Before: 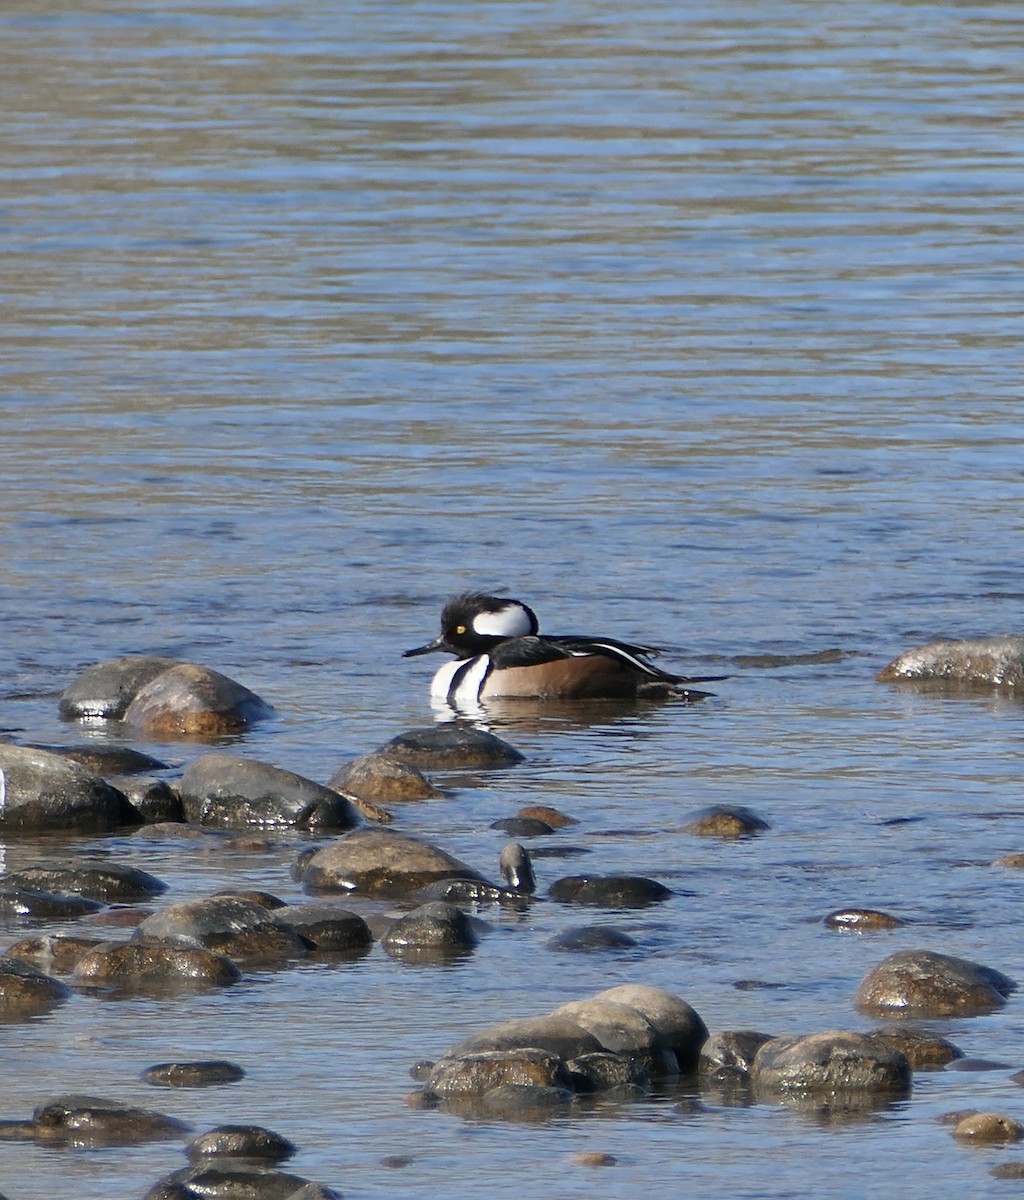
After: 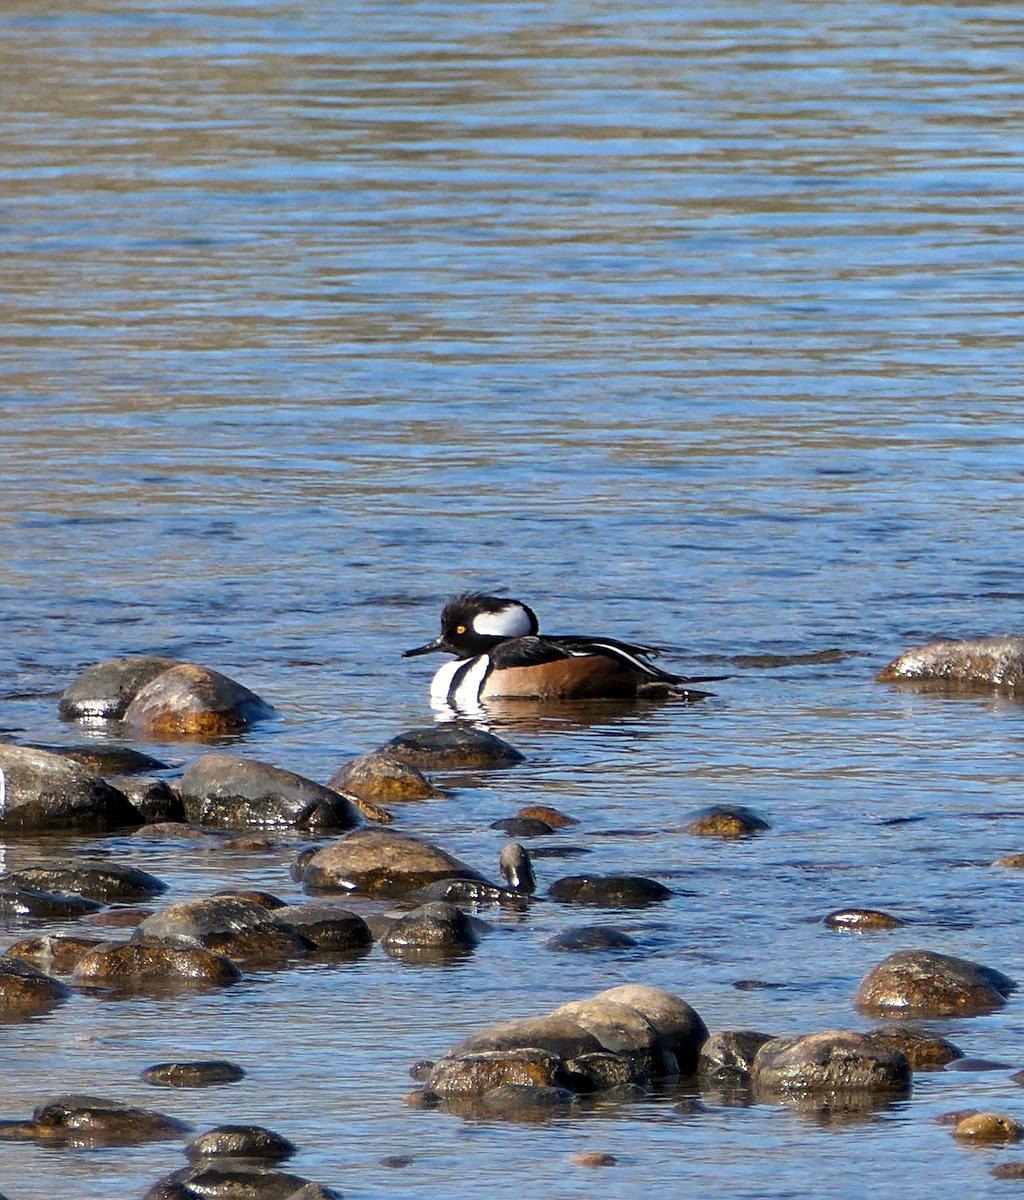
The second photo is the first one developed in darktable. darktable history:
sharpen: amount 0.214
color balance rgb: power › luminance 0.782%, power › chroma 0.401%, power › hue 32.09°, perceptual saturation grading › global saturation 25.71%, contrast 14.662%
local contrast: on, module defaults
